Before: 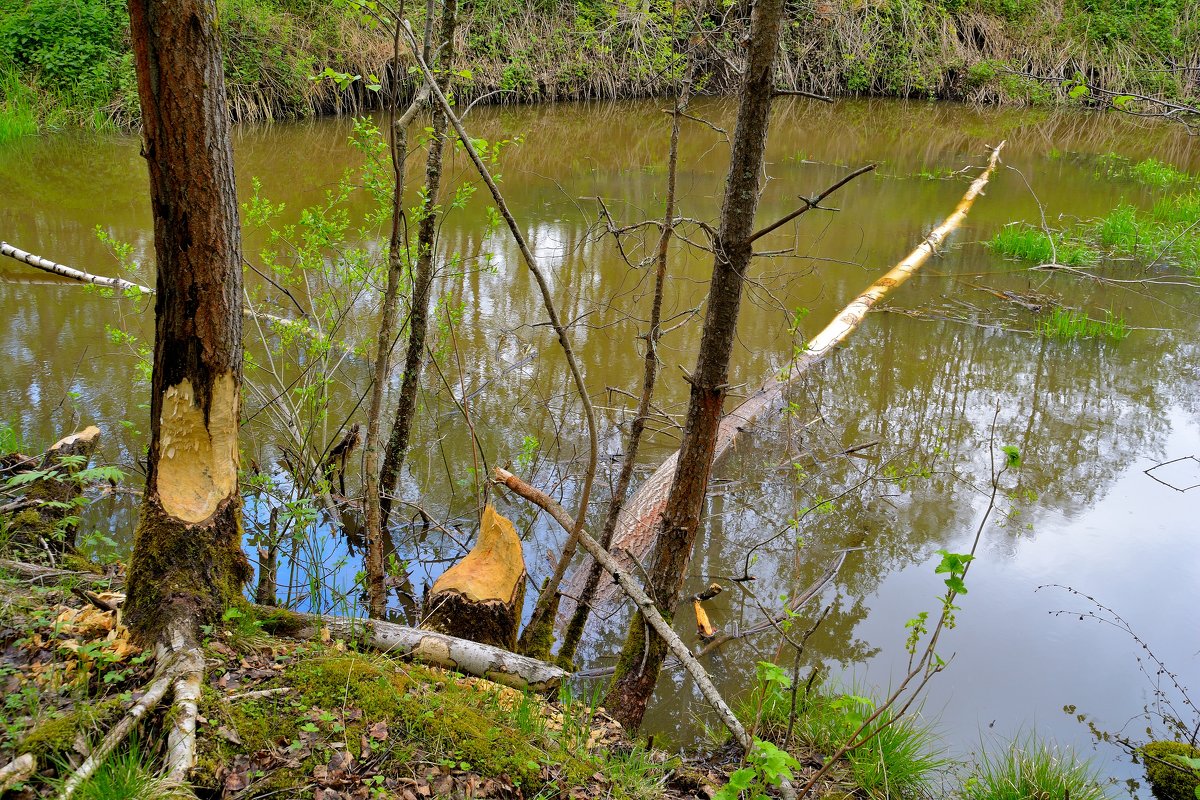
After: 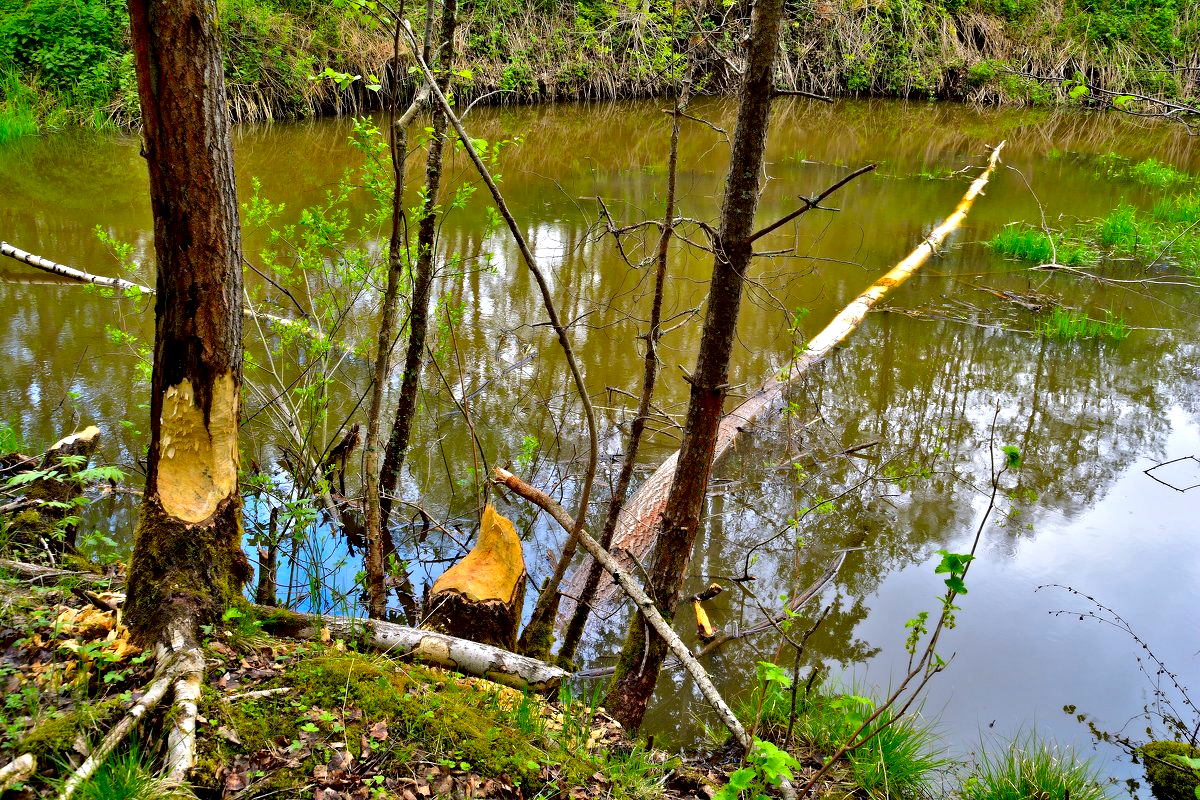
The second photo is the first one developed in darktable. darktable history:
contrast brightness saturation: brightness -0.029, saturation 0.341
contrast equalizer: octaves 7, y [[0.511, 0.558, 0.631, 0.632, 0.559, 0.512], [0.5 ×6], [0.5 ×6], [0 ×6], [0 ×6]]
